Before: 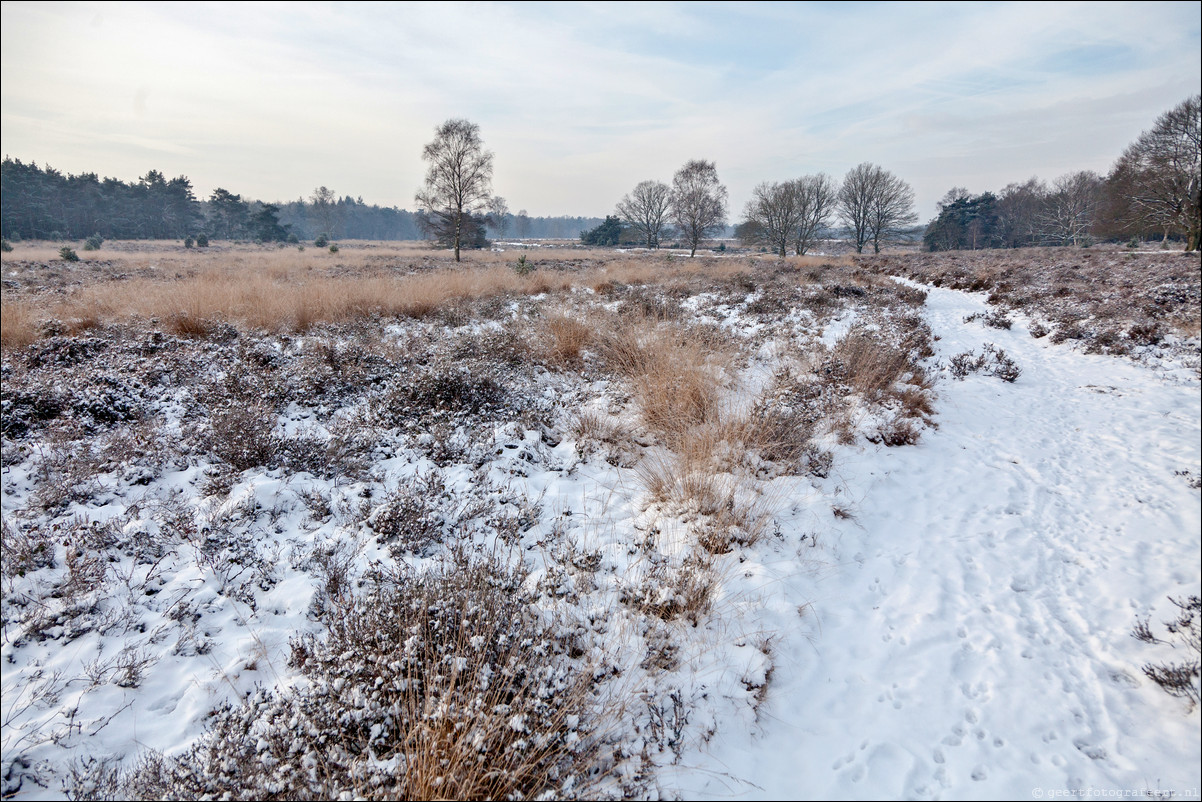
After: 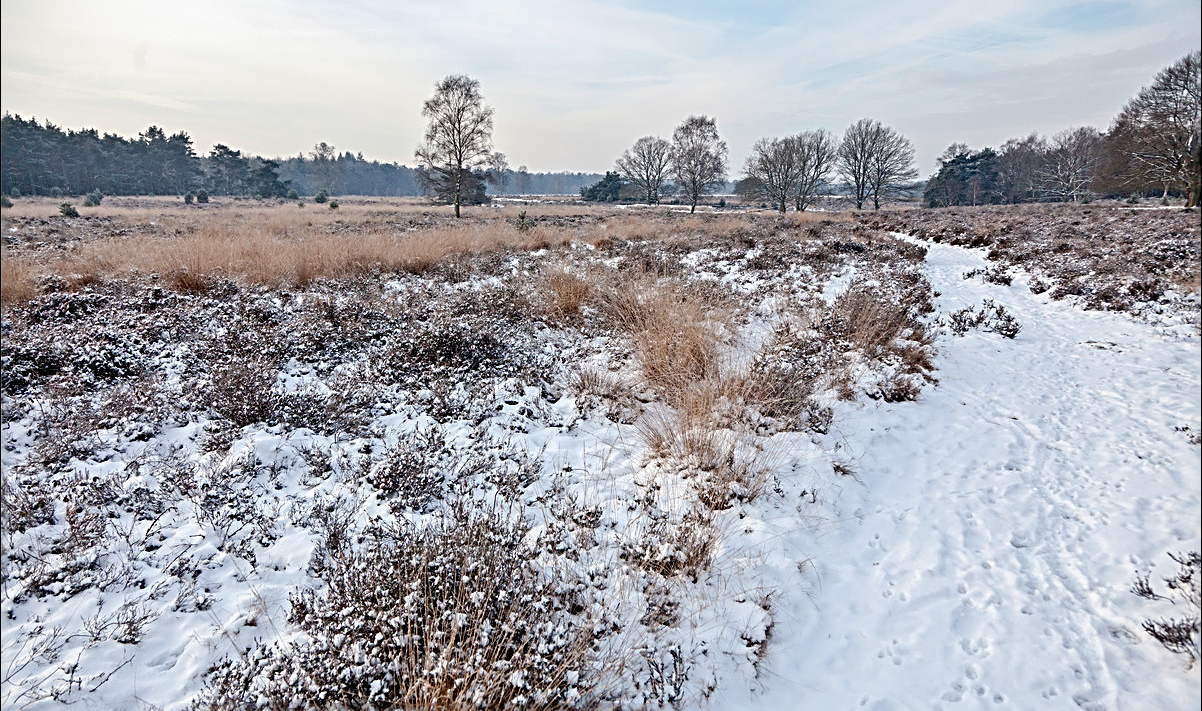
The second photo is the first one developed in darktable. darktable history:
sharpen: radius 2.998, amount 0.77
crop and rotate: top 5.505%, bottom 5.835%
